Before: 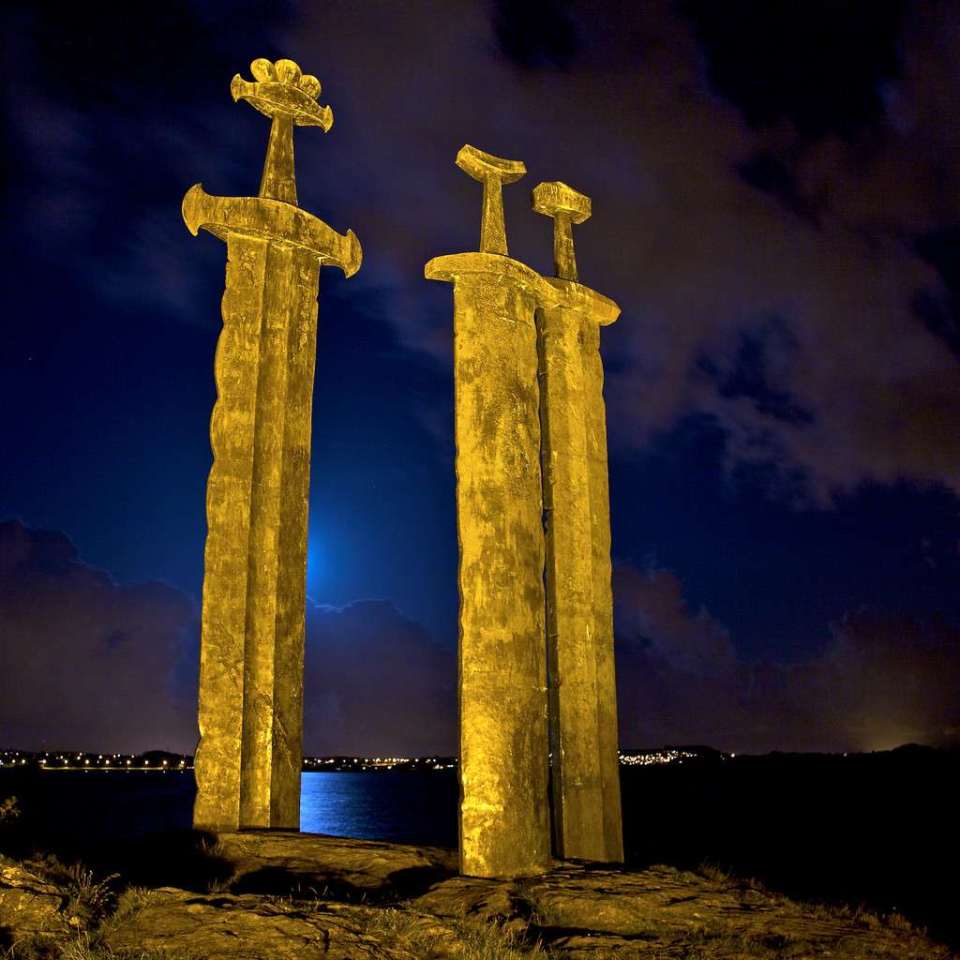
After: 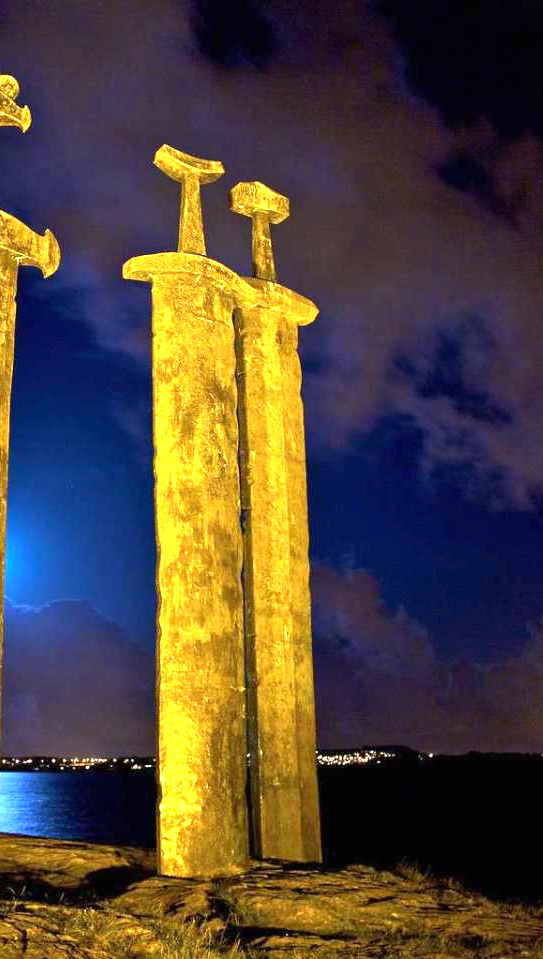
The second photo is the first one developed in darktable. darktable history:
exposure: black level correction 0, exposure 1.199 EV, compensate highlight preservation false
crop: left 31.528%, top 0.018%, right 11.853%
